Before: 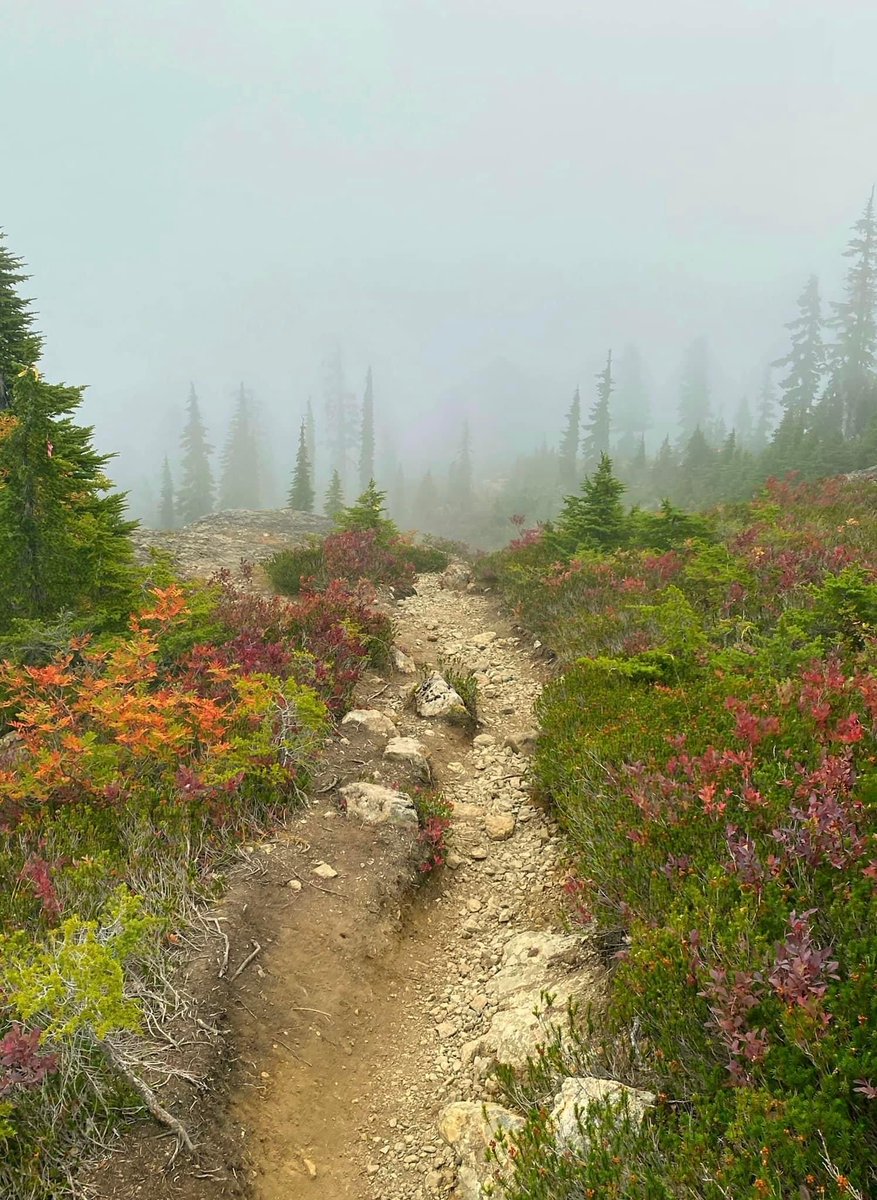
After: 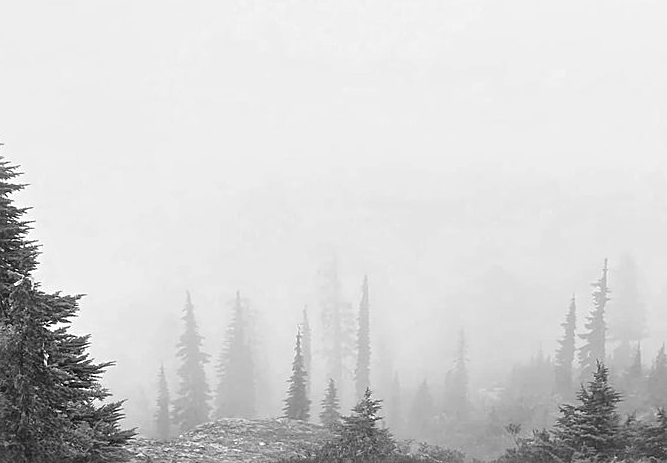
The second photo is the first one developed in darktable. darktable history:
color calibration: output gray [0.18, 0.41, 0.41, 0], illuminant custom, x 0.345, y 0.359, temperature 5042.48 K
crop: left 0.541%, top 7.644%, right 23.309%, bottom 53.763%
sharpen: on, module defaults
tone equalizer: -8 EV -0.438 EV, -7 EV -0.425 EV, -6 EV -0.334 EV, -5 EV -0.204 EV, -3 EV 0.189 EV, -2 EV 0.357 EV, -1 EV 0.404 EV, +0 EV 0.399 EV
